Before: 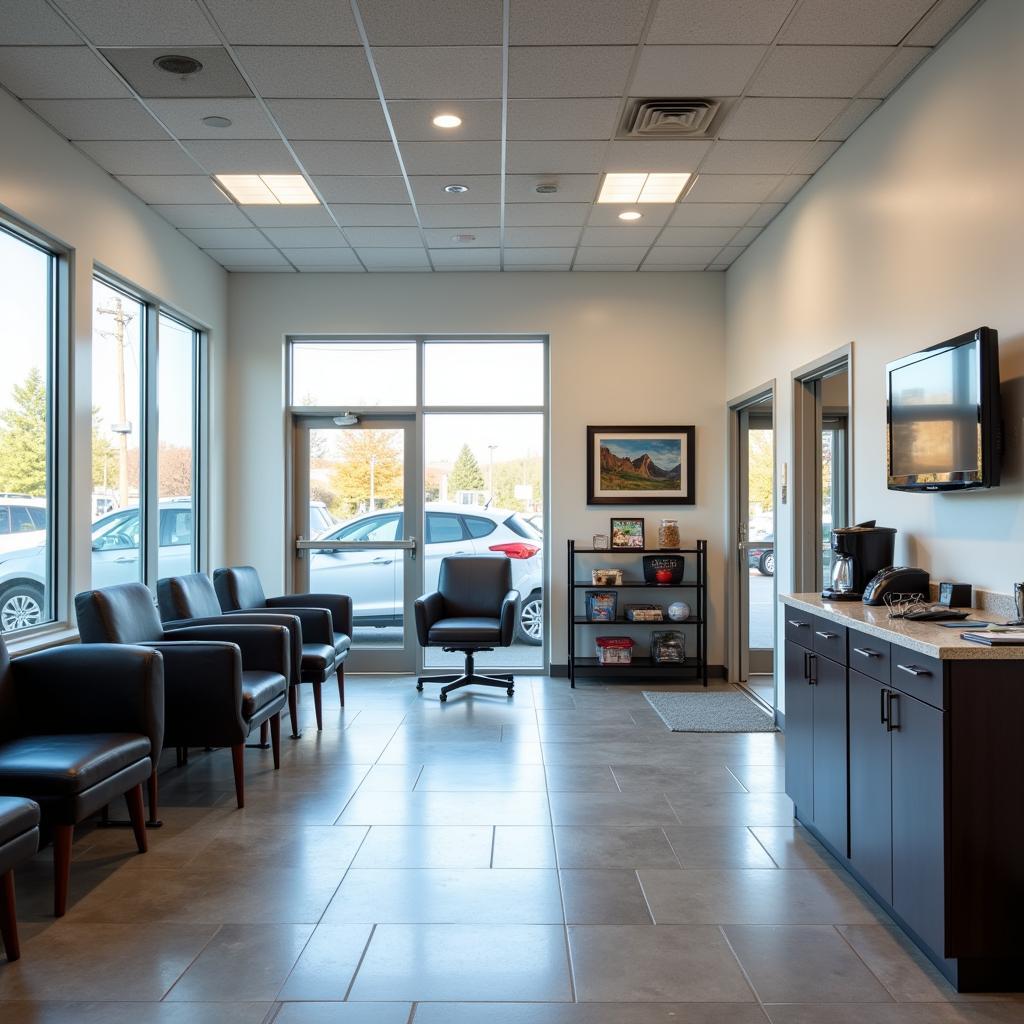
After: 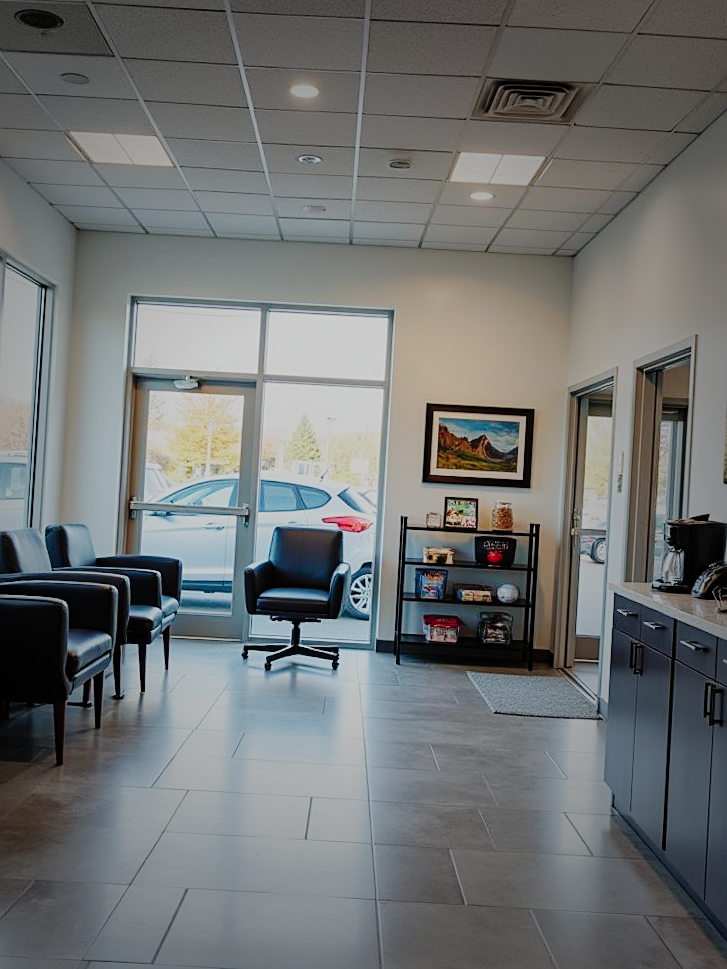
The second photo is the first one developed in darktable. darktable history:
crop and rotate: angle -3.27°, left 14.277%, top 0.028%, right 10.766%, bottom 0.028%
velvia: on, module defaults
sharpen: on, module defaults
tone equalizer: on, module defaults
sigmoid: skew -0.2, preserve hue 0%, red attenuation 0.1, red rotation 0.035, green attenuation 0.1, green rotation -0.017, blue attenuation 0.15, blue rotation -0.052, base primaries Rec2020
vignetting: fall-off start 33.76%, fall-off radius 64.94%, brightness -0.575, center (-0.12, -0.002), width/height ratio 0.959
tone curve: curves: ch0 [(0, 0) (0.003, 0.006) (0.011, 0.014) (0.025, 0.024) (0.044, 0.035) (0.069, 0.046) (0.1, 0.074) (0.136, 0.115) (0.177, 0.161) (0.224, 0.226) (0.277, 0.293) (0.335, 0.364) (0.399, 0.441) (0.468, 0.52) (0.543, 0.58) (0.623, 0.657) (0.709, 0.72) (0.801, 0.794) (0.898, 0.883) (1, 1)], preserve colors none
shadows and highlights: on, module defaults
